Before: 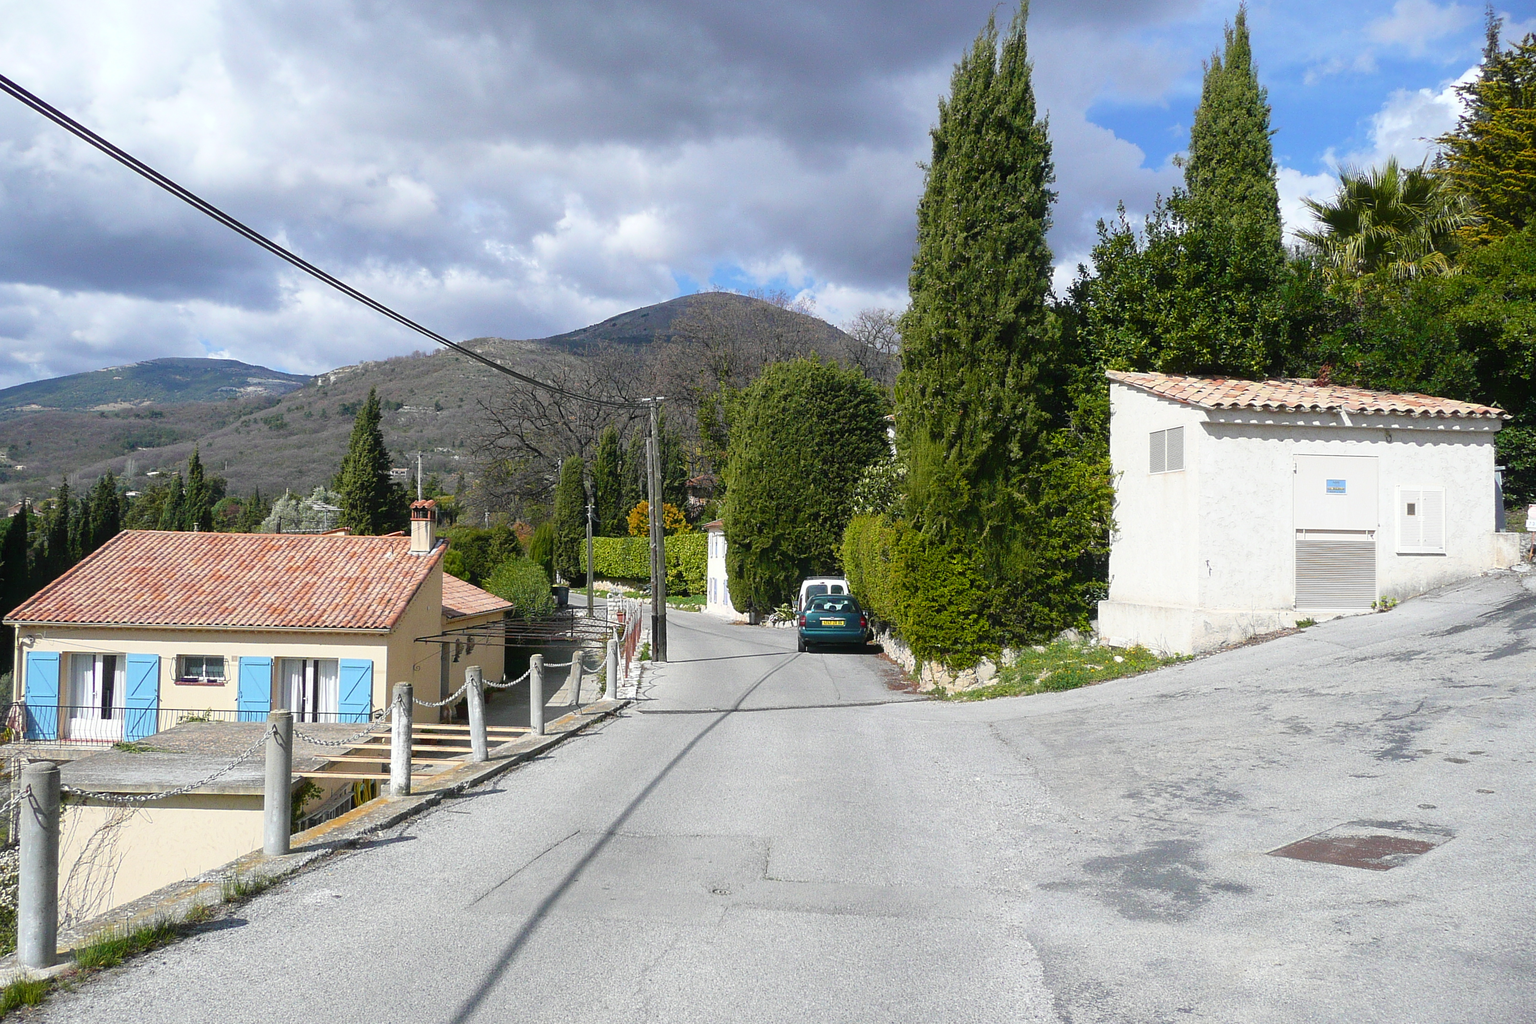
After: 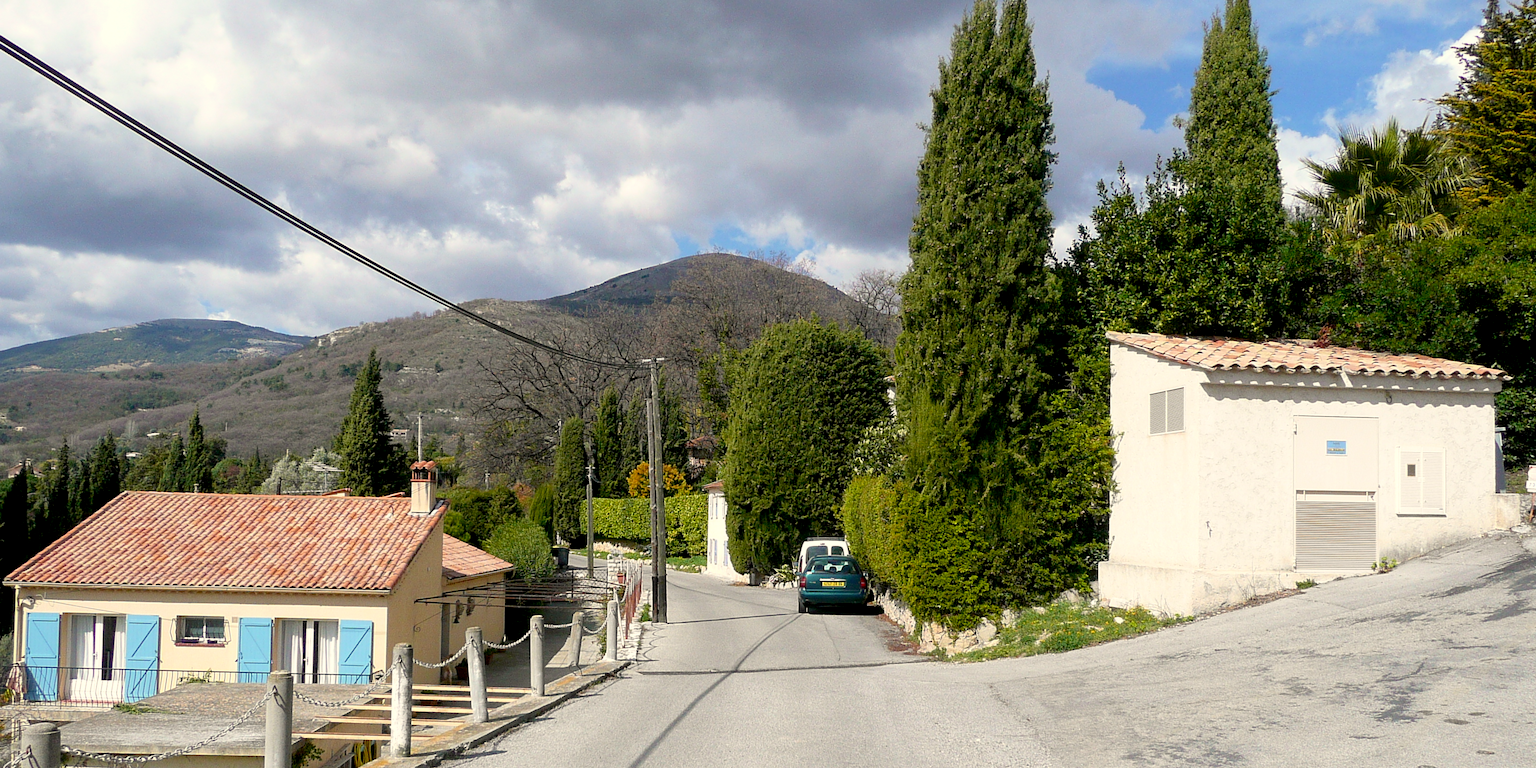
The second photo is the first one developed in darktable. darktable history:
exposure: black level correction 0.009, exposure 0.014 EV, compensate highlight preservation false
crop: top 3.857%, bottom 21.132%
white balance: red 1.045, blue 0.932
